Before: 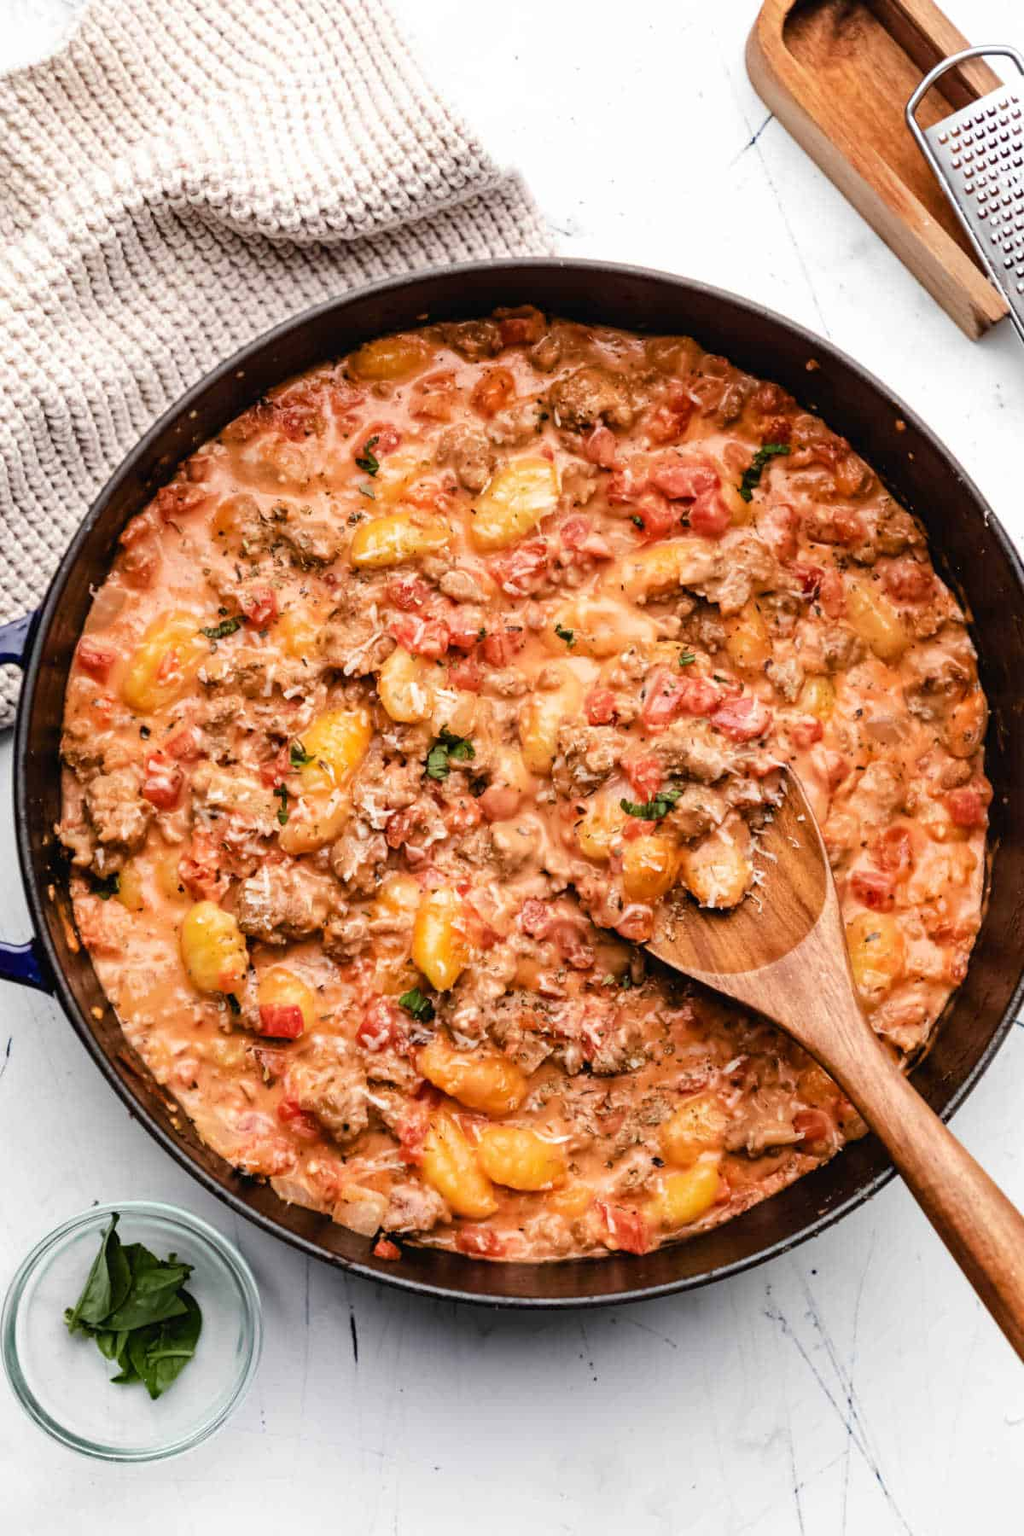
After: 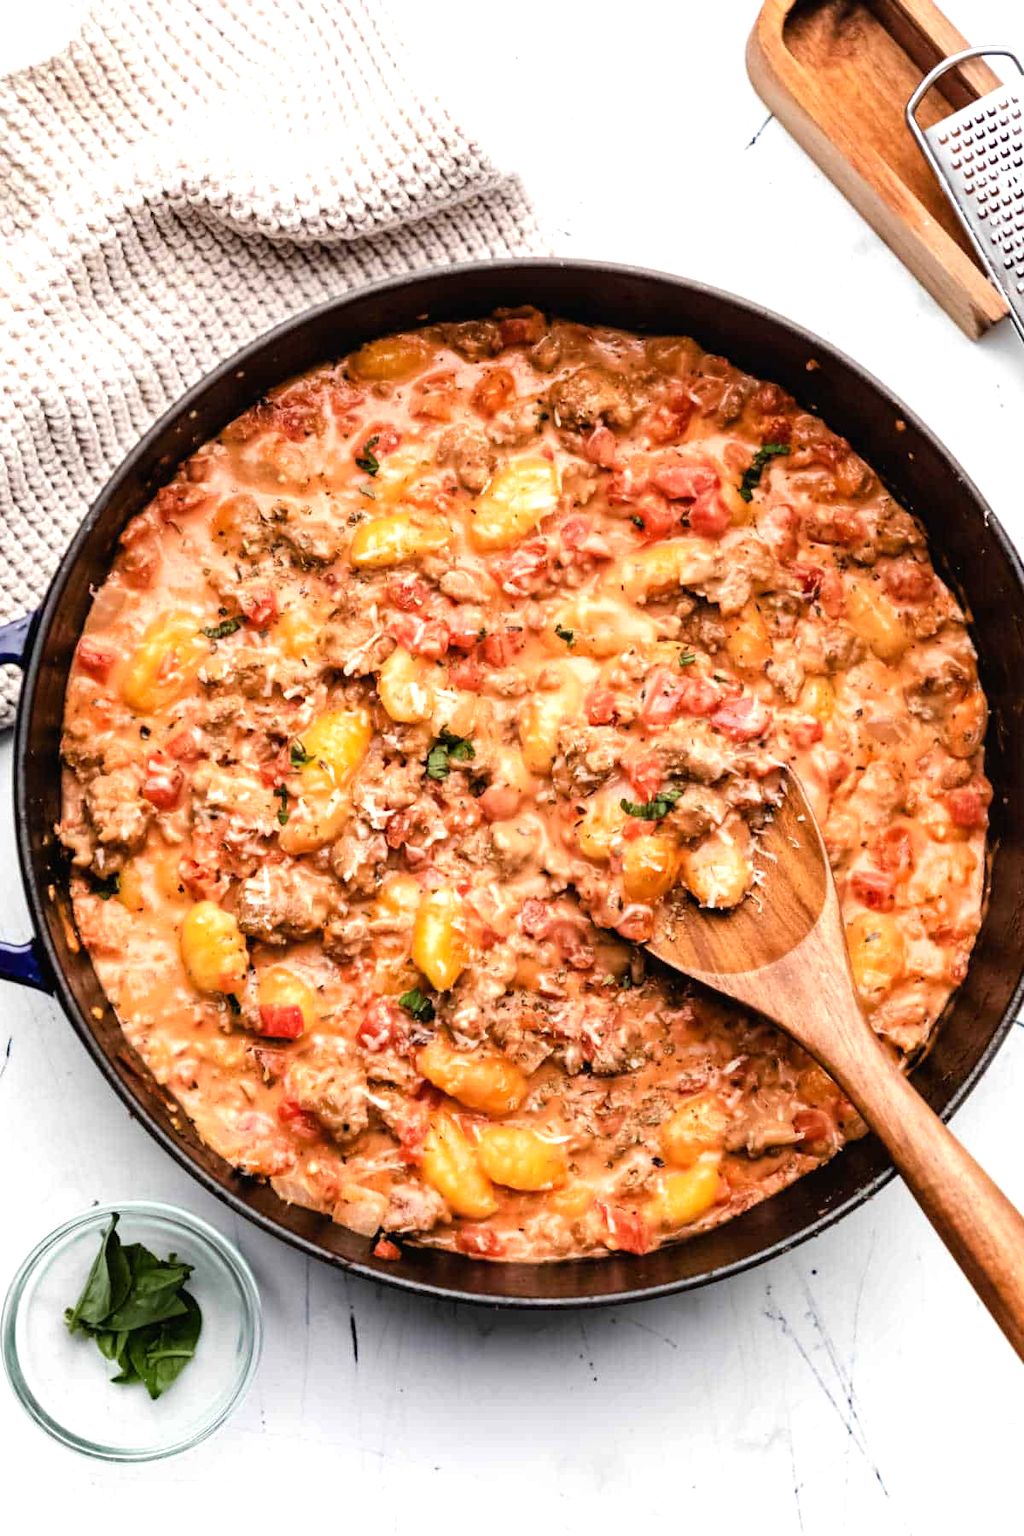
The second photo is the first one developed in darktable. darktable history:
tone equalizer: -8 EV -0.449 EV, -7 EV -0.414 EV, -6 EV -0.358 EV, -5 EV -0.255 EV, -3 EV 0.219 EV, -2 EV 0.327 EV, -1 EV 0.38 EV, +0 EV 0.411 EV
